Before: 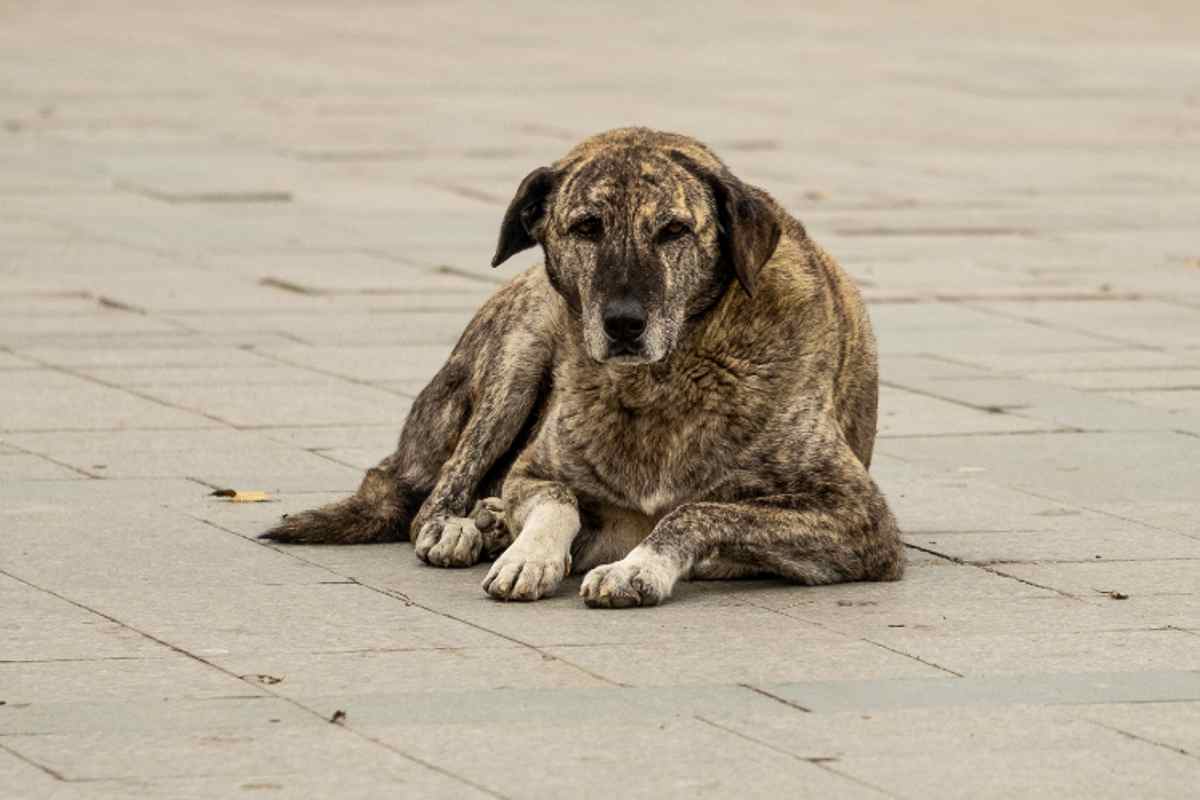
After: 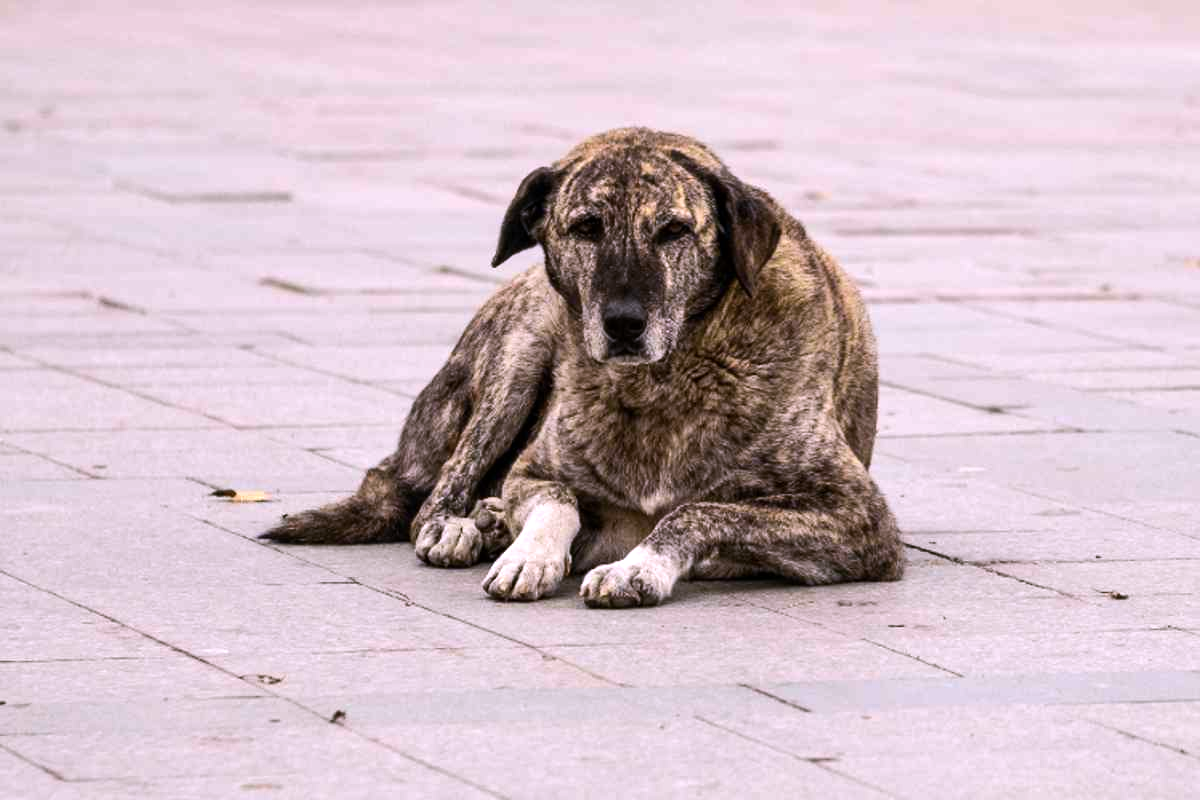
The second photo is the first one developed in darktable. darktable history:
white balance: red 1.042, blue 1.17
tone equalizer: -8 EV -0.417 EV, -7 EV -0.389 EV, -6 EV -0.333 EV, -5 EV -0.222 EV, -3 EV 0.222 EV, -2 EV 0.333 EV, -1 EV 0.389 EV, +0 EV 0.417 EV, edges refinement/feathering 500, mask exposure compensation -1.57 EV, preserve details no
